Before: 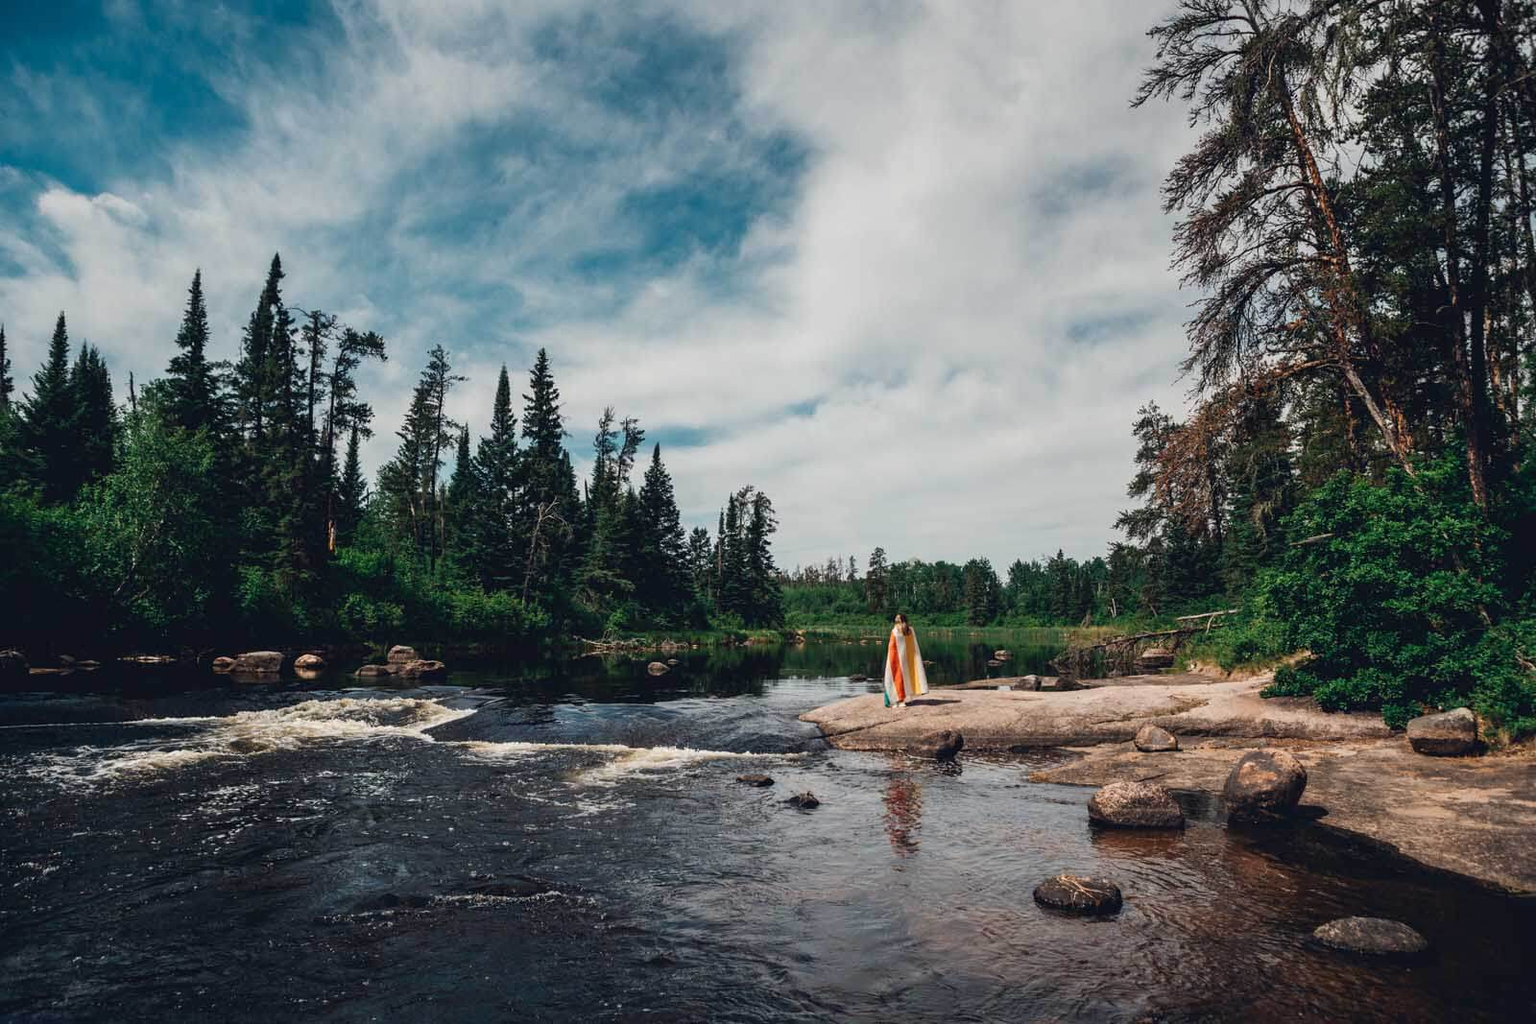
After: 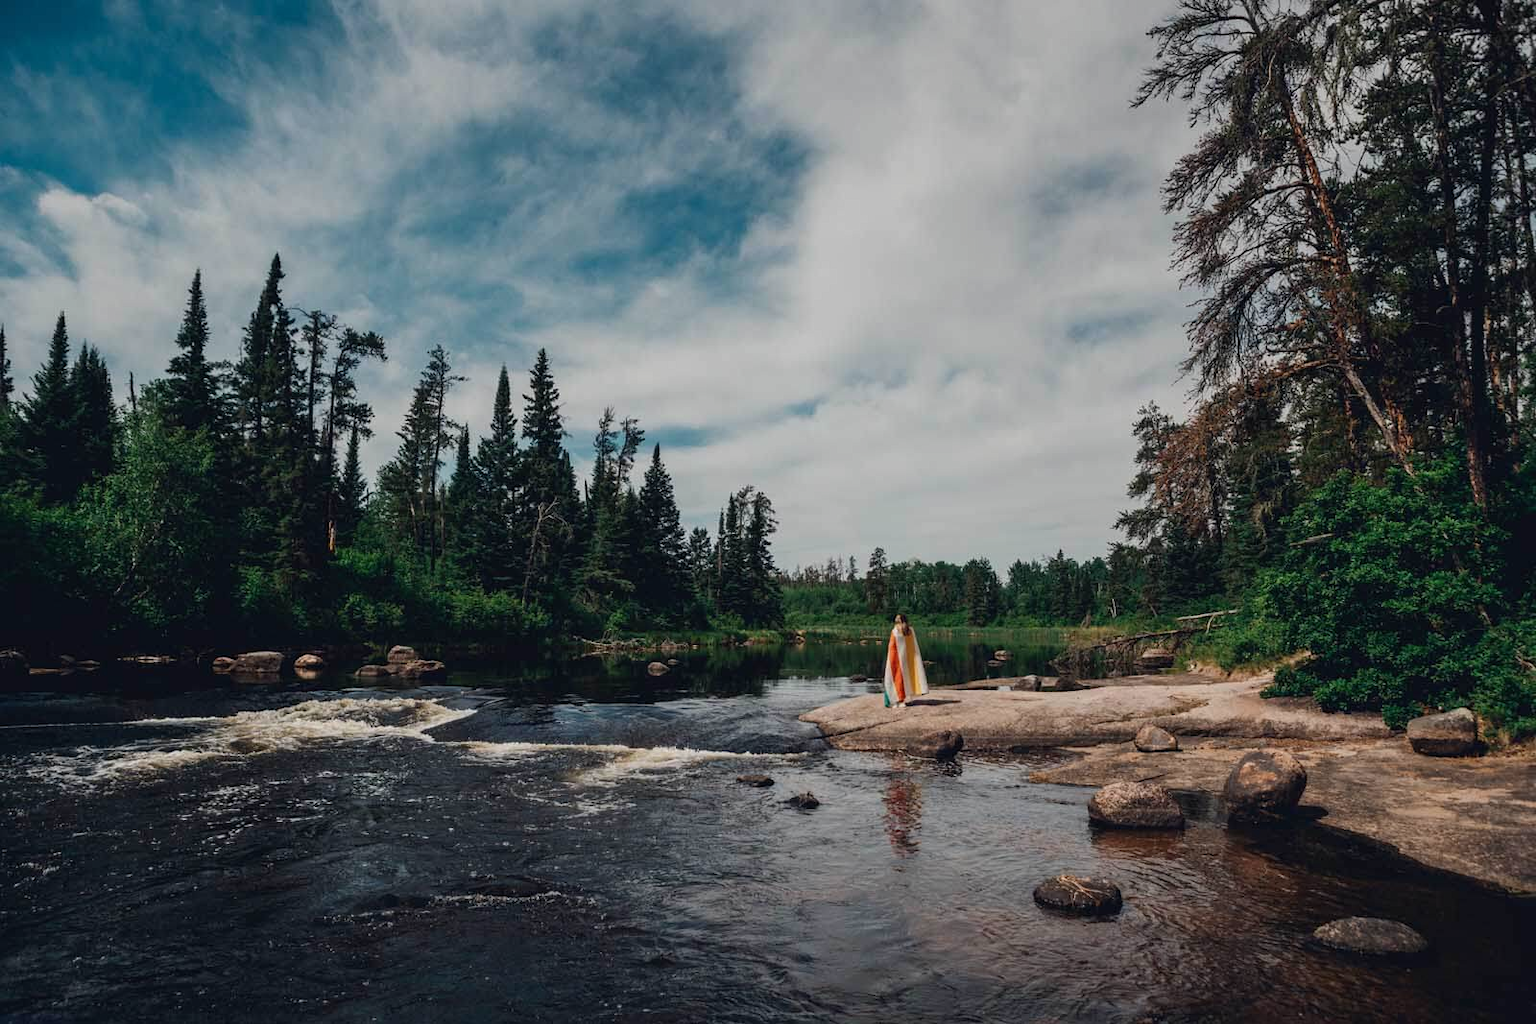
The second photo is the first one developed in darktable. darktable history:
exposure: exposure -0.345 EV, compensate highlight preservation false
